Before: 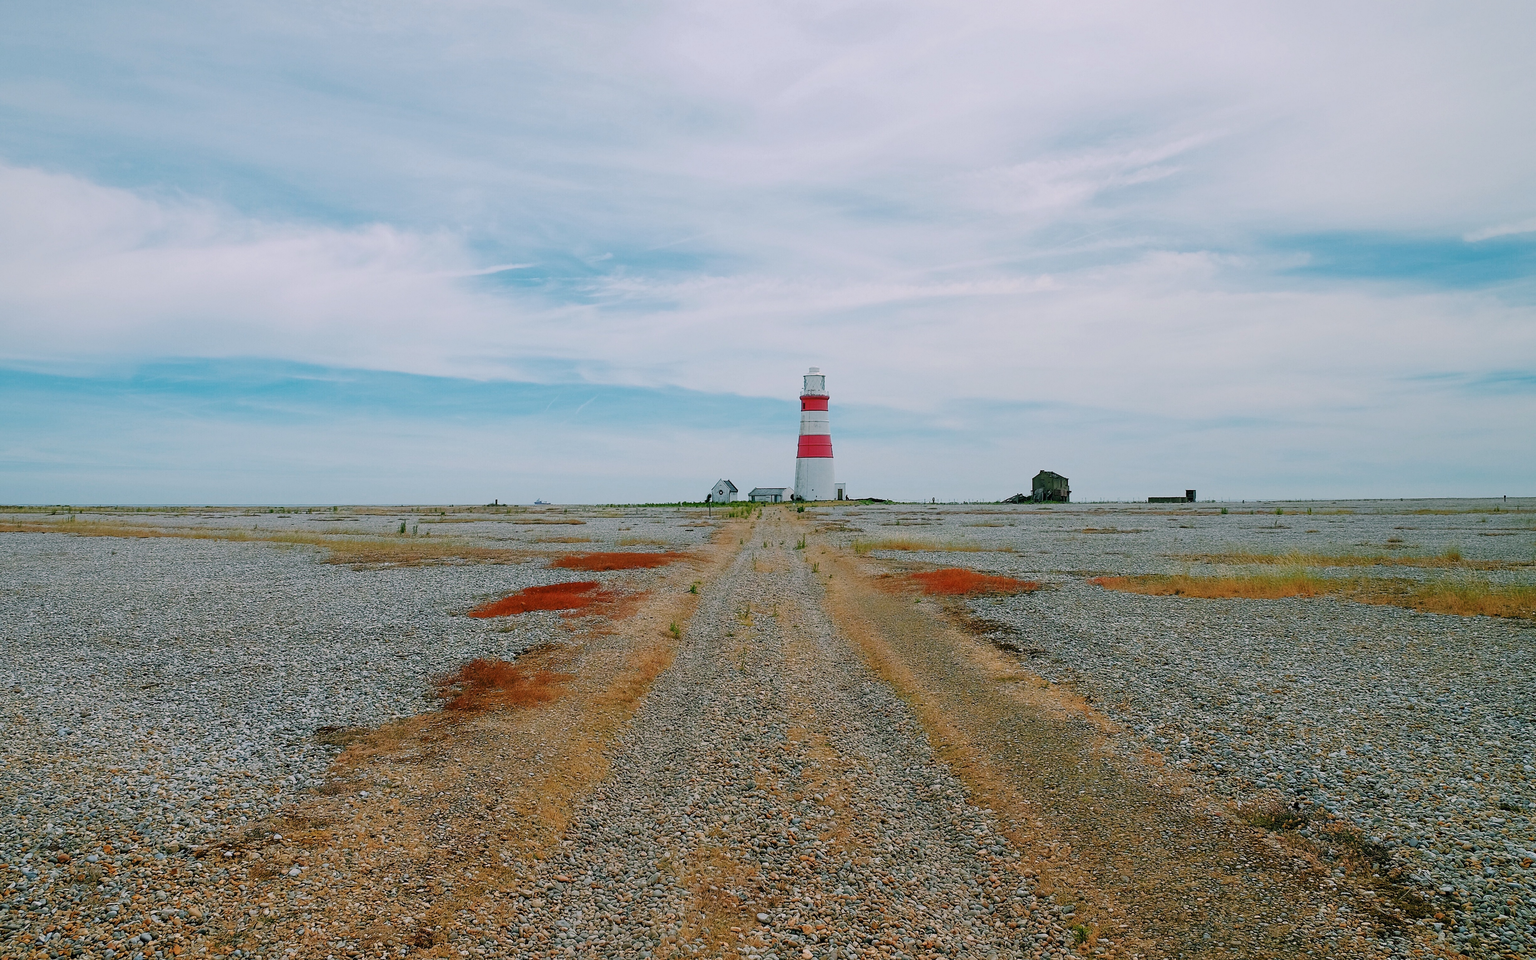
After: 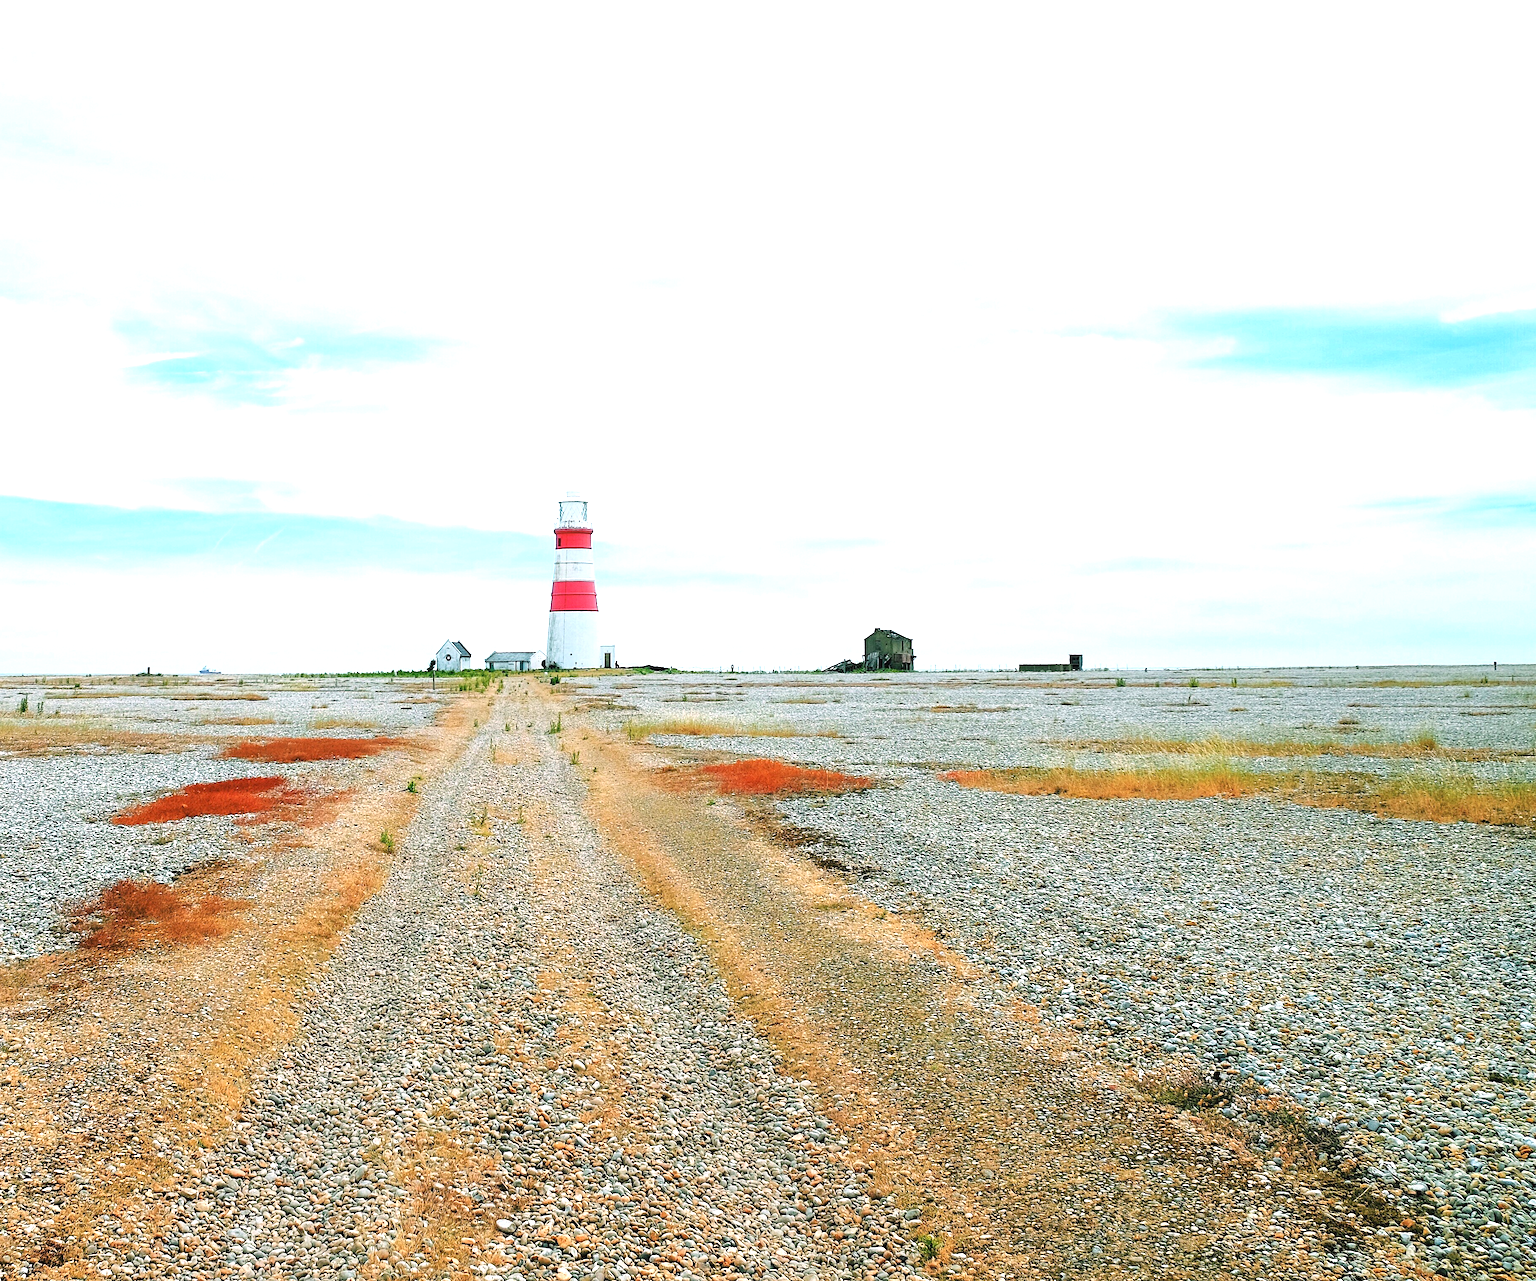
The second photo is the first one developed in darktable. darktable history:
crop and rotate: left 25.081%
exposure: black level correction 0, exposure 1.392 EV, compensate highlight preservation false
